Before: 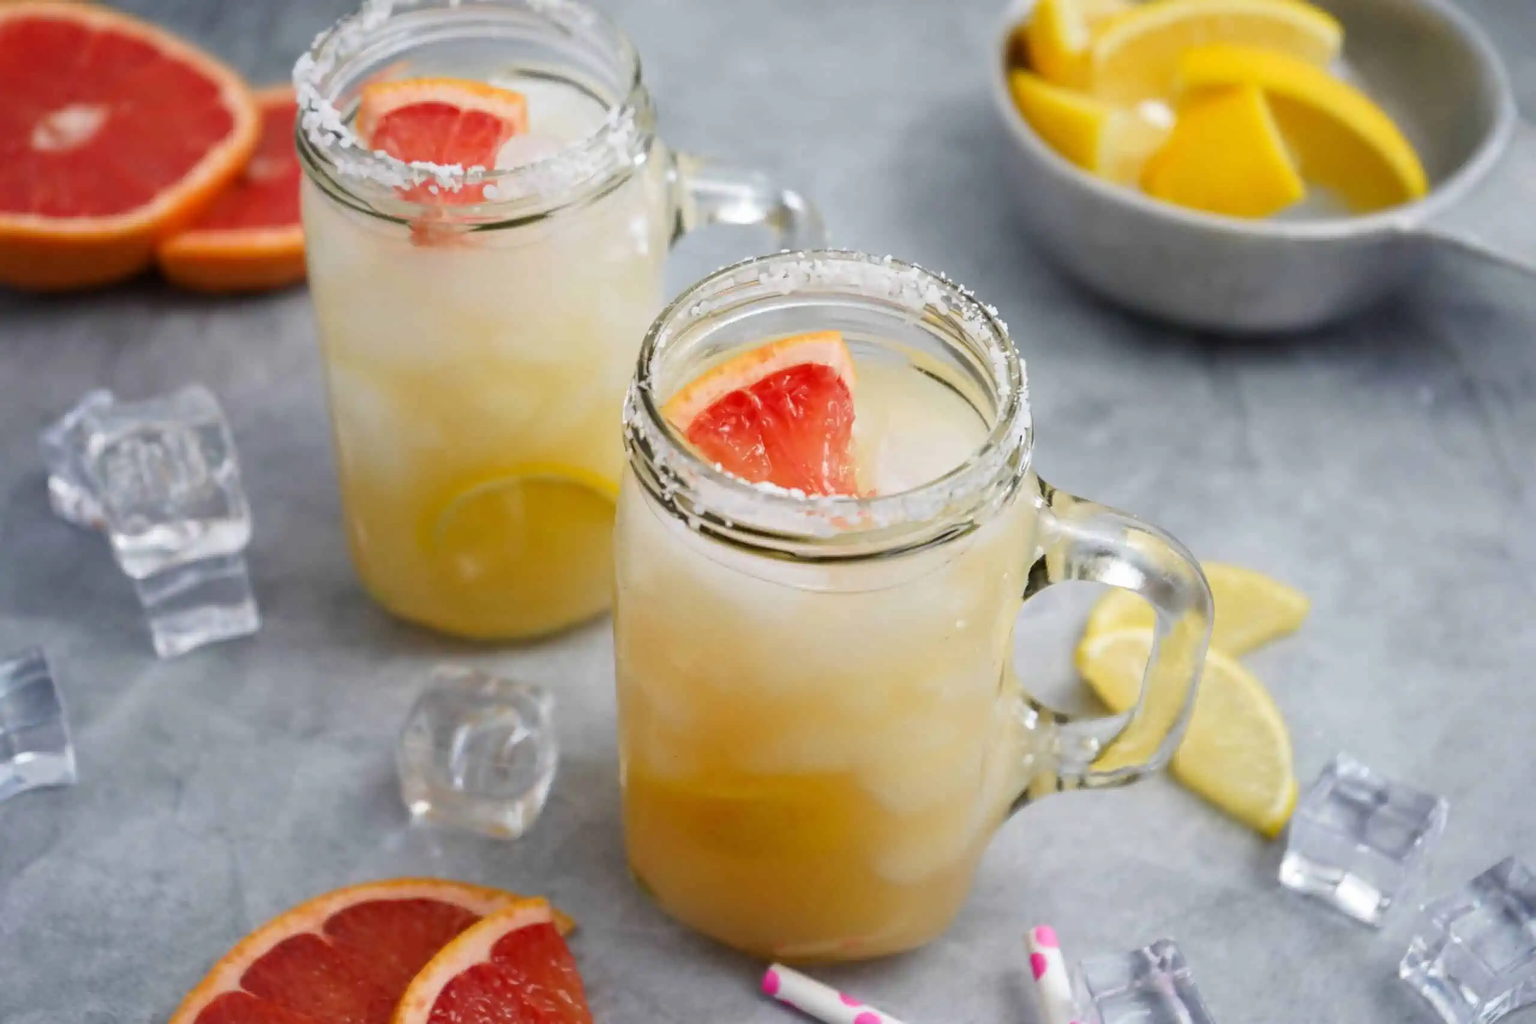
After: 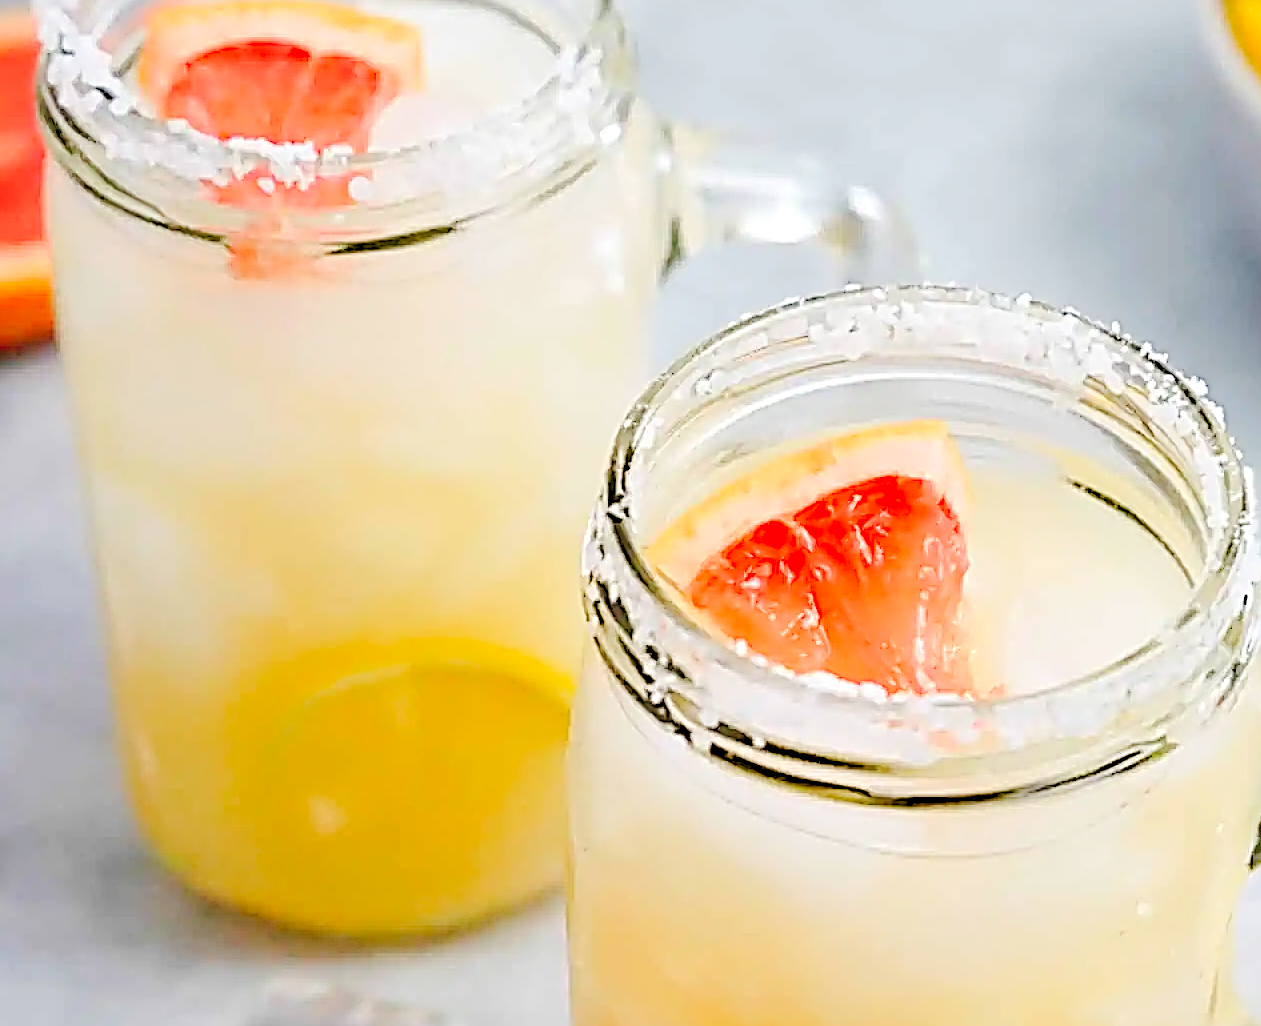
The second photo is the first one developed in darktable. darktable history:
levels: levels [0.072, 0.414, 0.976]
crop: left 17.835%, top 7.675%, right 32.881%, bottom 32.213%
sharpen: radius 3.158, amount 1.731
tone curve: curves: ch0 [(0, 0) (0.003, 0.001) (0.011, 0.004) (0.025, 0.013) (0.044, 0.022) (0.069, 0.035) (0.1, 0.053) (0.136, 0.088) (0.177, 0.149) (0.224, 0.213) (0.277, 0.293) (0.335, 0.381) (0.399, 0.463) (0.468, 0.546) (0.543, 0.616) (0.623, 0.693) (0.709, 0.766) (0.801, 0.843) (0.898, 0.921) (1, 1)], preserve colors none
